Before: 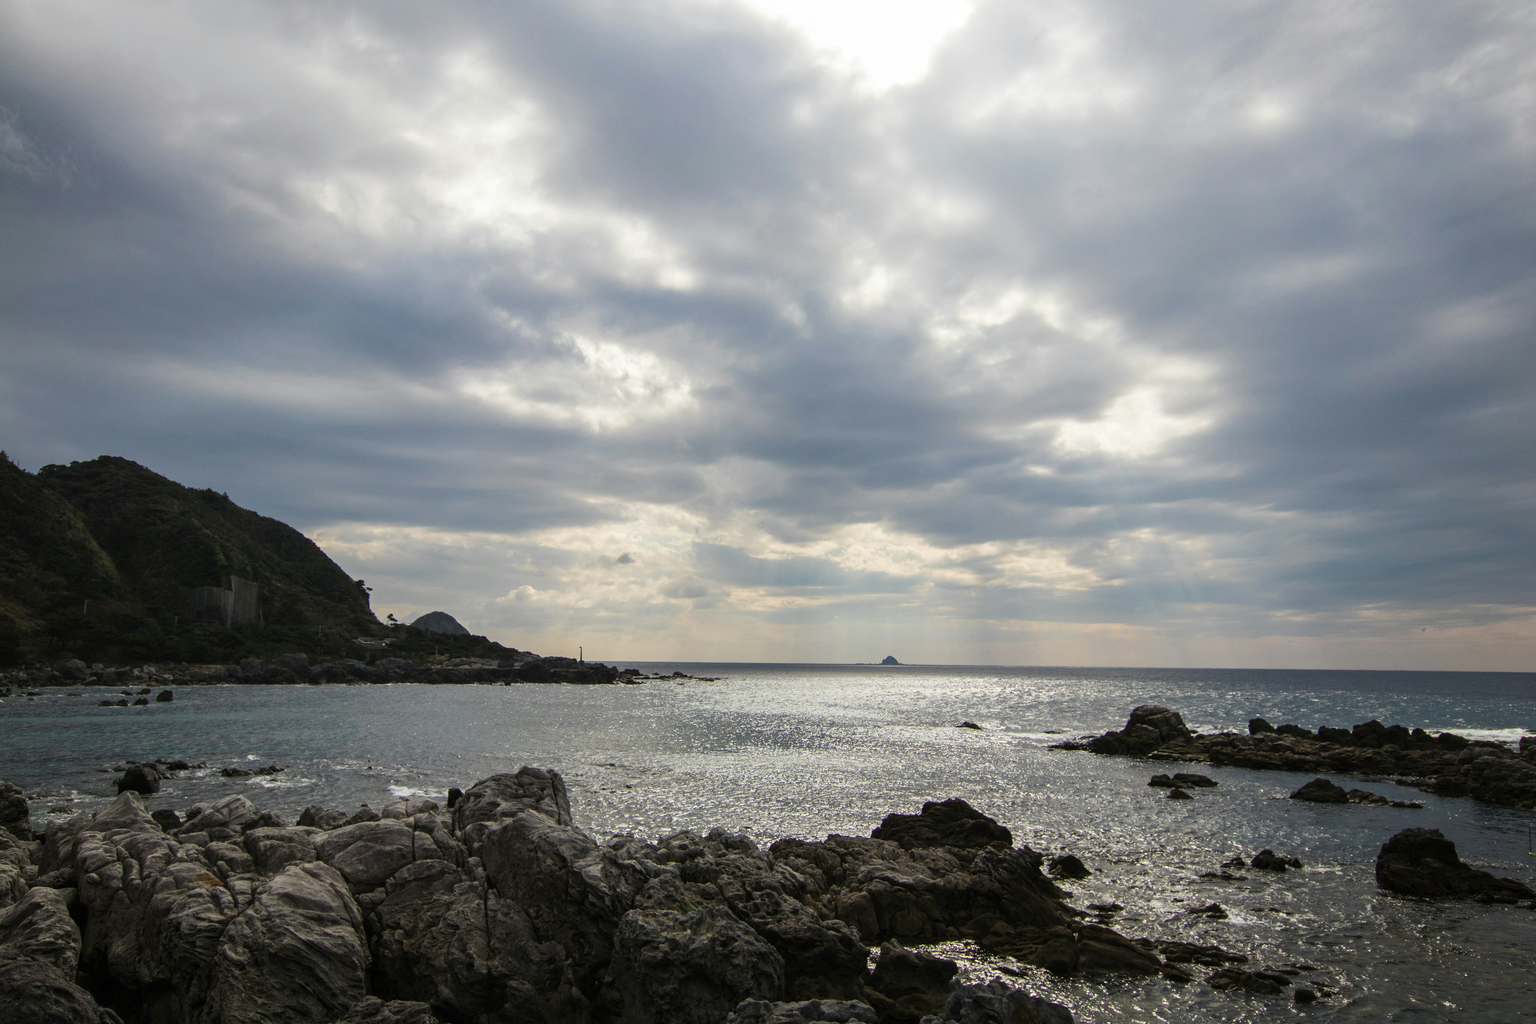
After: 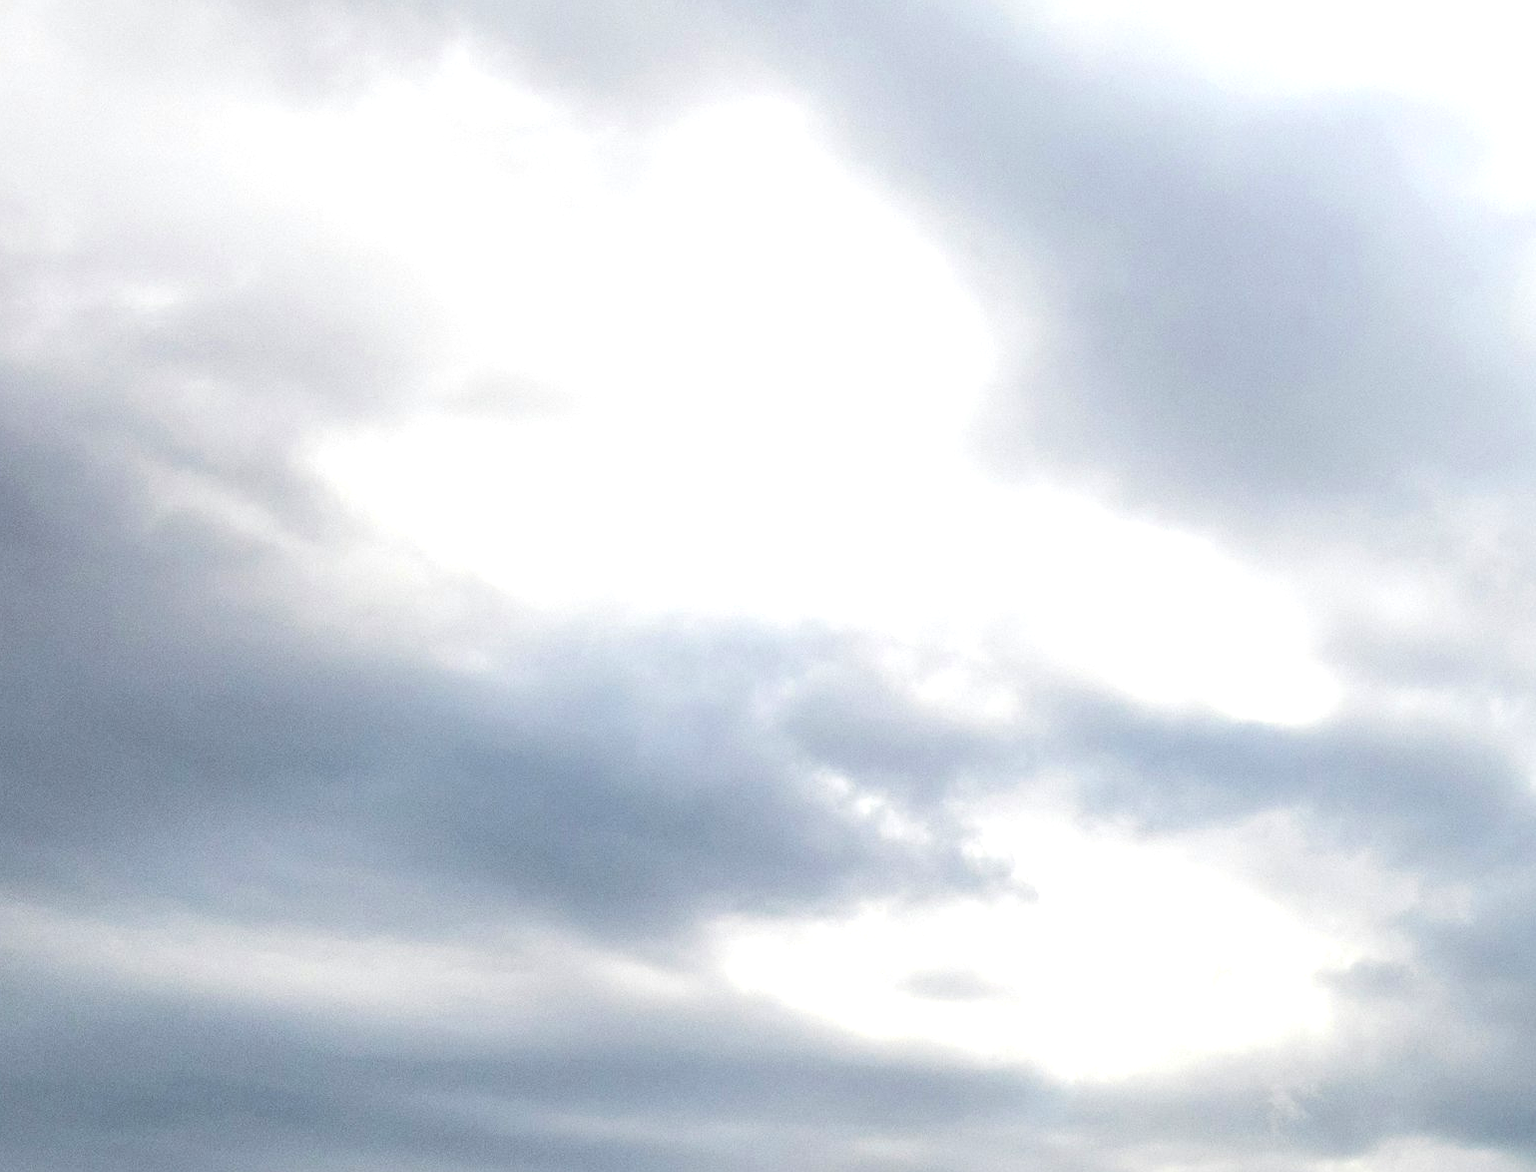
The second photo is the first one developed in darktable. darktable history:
crop and rotate: left 10.925%, top 0.072%, right 48.996%, bottom 54.011%
tone equalizer: -8 EV -1.1 EV, -7 EV -0.979 EV, -6 EV -0.853 EV, -5 EV -0.595 EV, -3 EV 0.545 EV, -2 EV 0.889 EV, -1 EV 0.998 EV, +0 EV 1.06 EV, edges refinement/feathering 500, mask exposure compensation -1.57 EV, preserve details no
